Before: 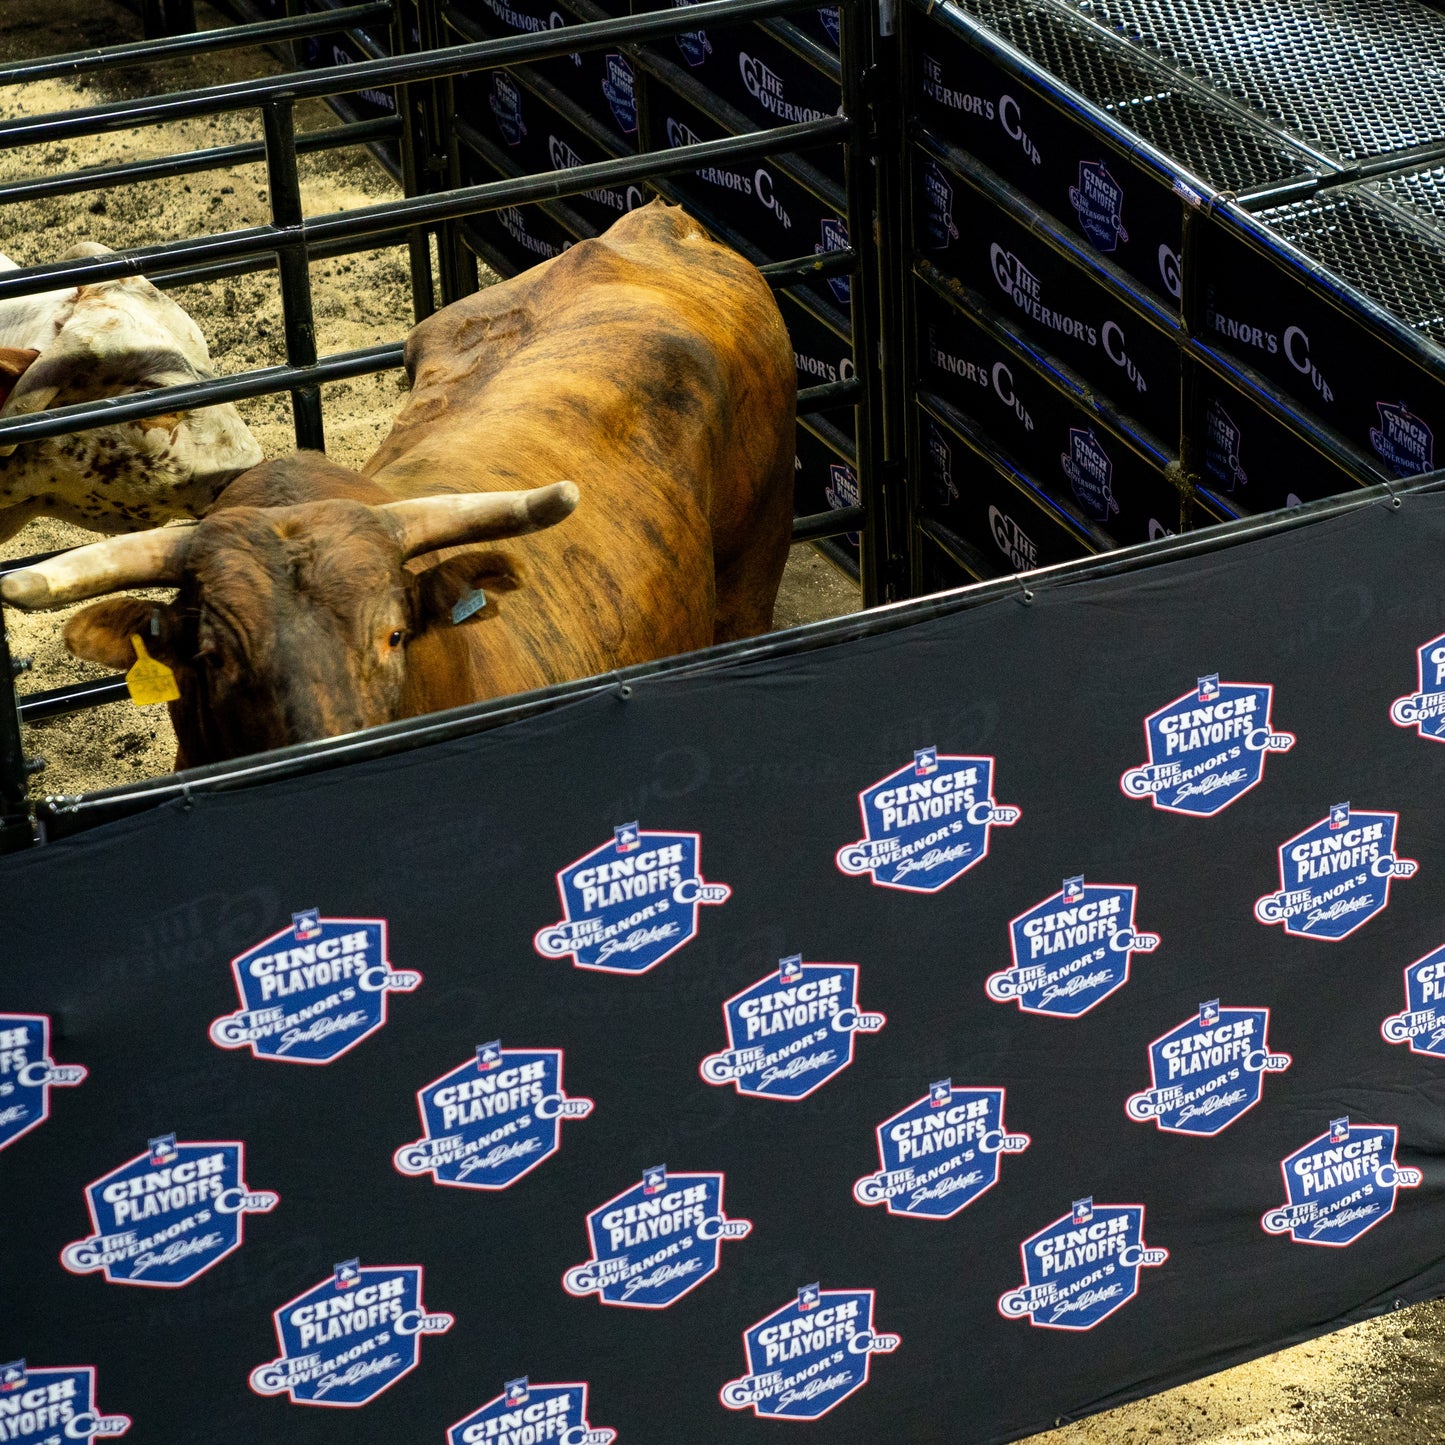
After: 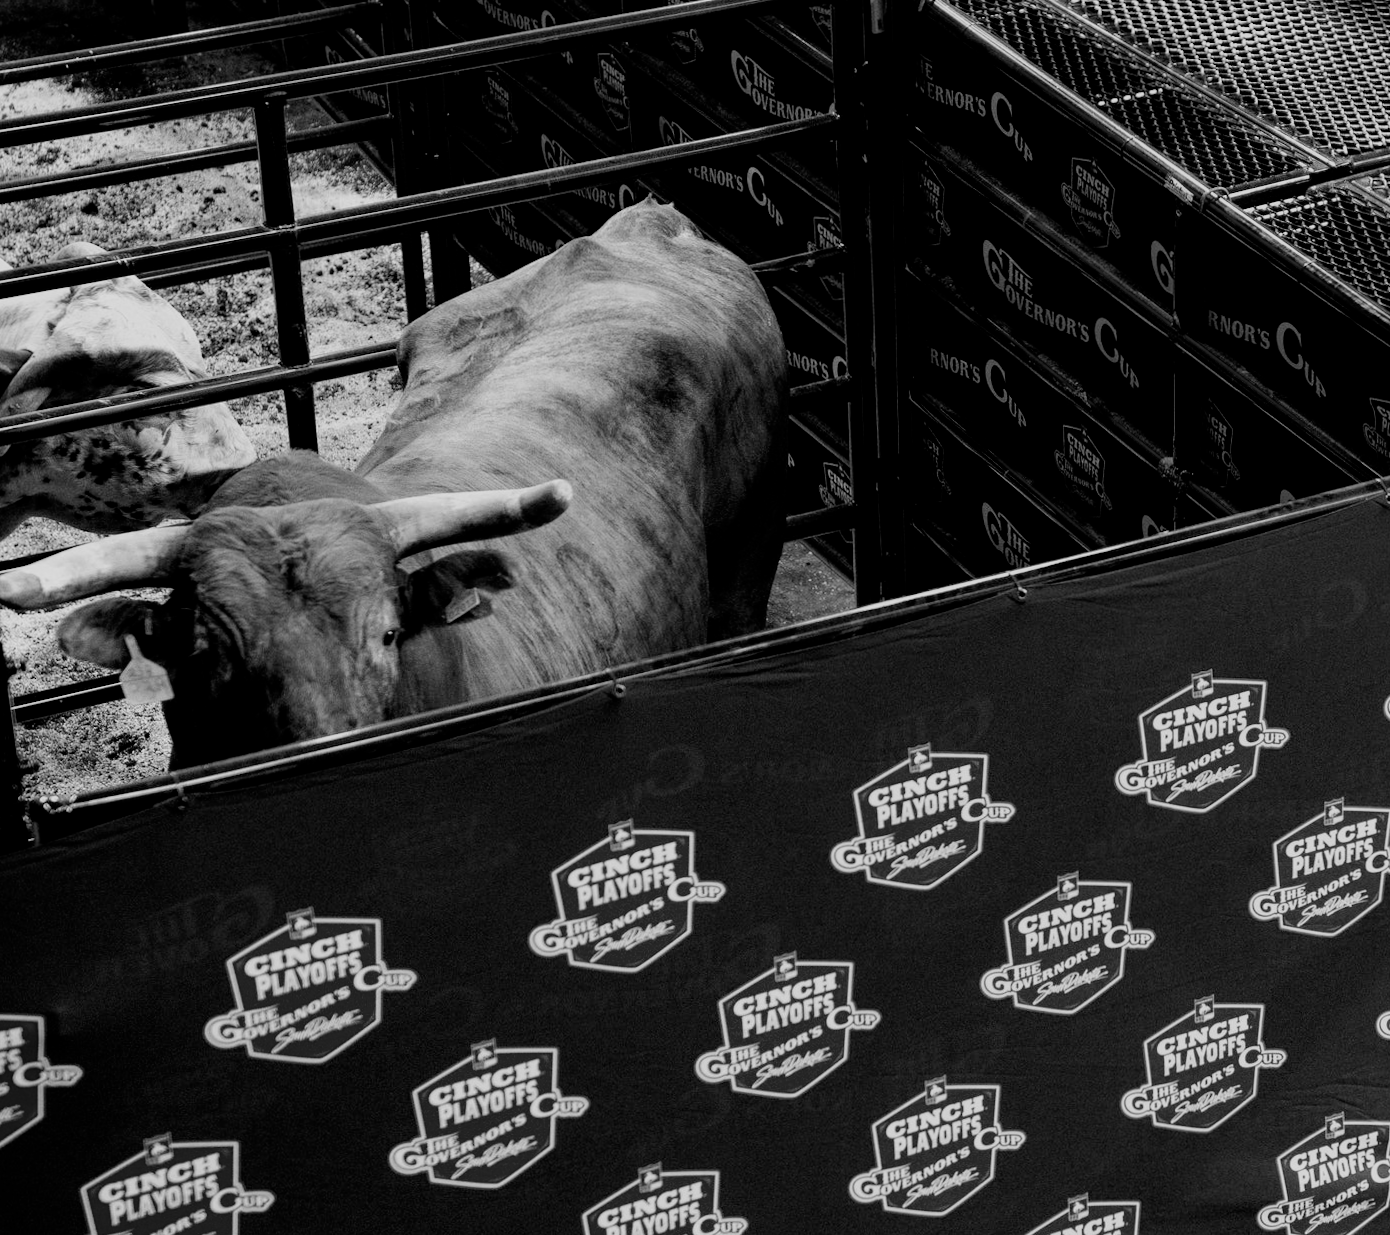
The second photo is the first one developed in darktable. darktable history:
contrast brightness saturation: saturation -1
white balance: red 0.871, blue 1.249
filmic rgb: black relative exposure -7.75 EV, white relative exposure 4.4 EV, threshold 3 EV, target black luminance 0%, hardness 3.76, latitude 50.51%, contrast 1.074, highlights saturation mix 10%, shadows ↔ highlights balance -0.22%, color science v4 (2020), enable highlight reconstruction true
crop and rotate: angle 0.2°, left 0.275%, right 3.127%, bottom 14.18%
